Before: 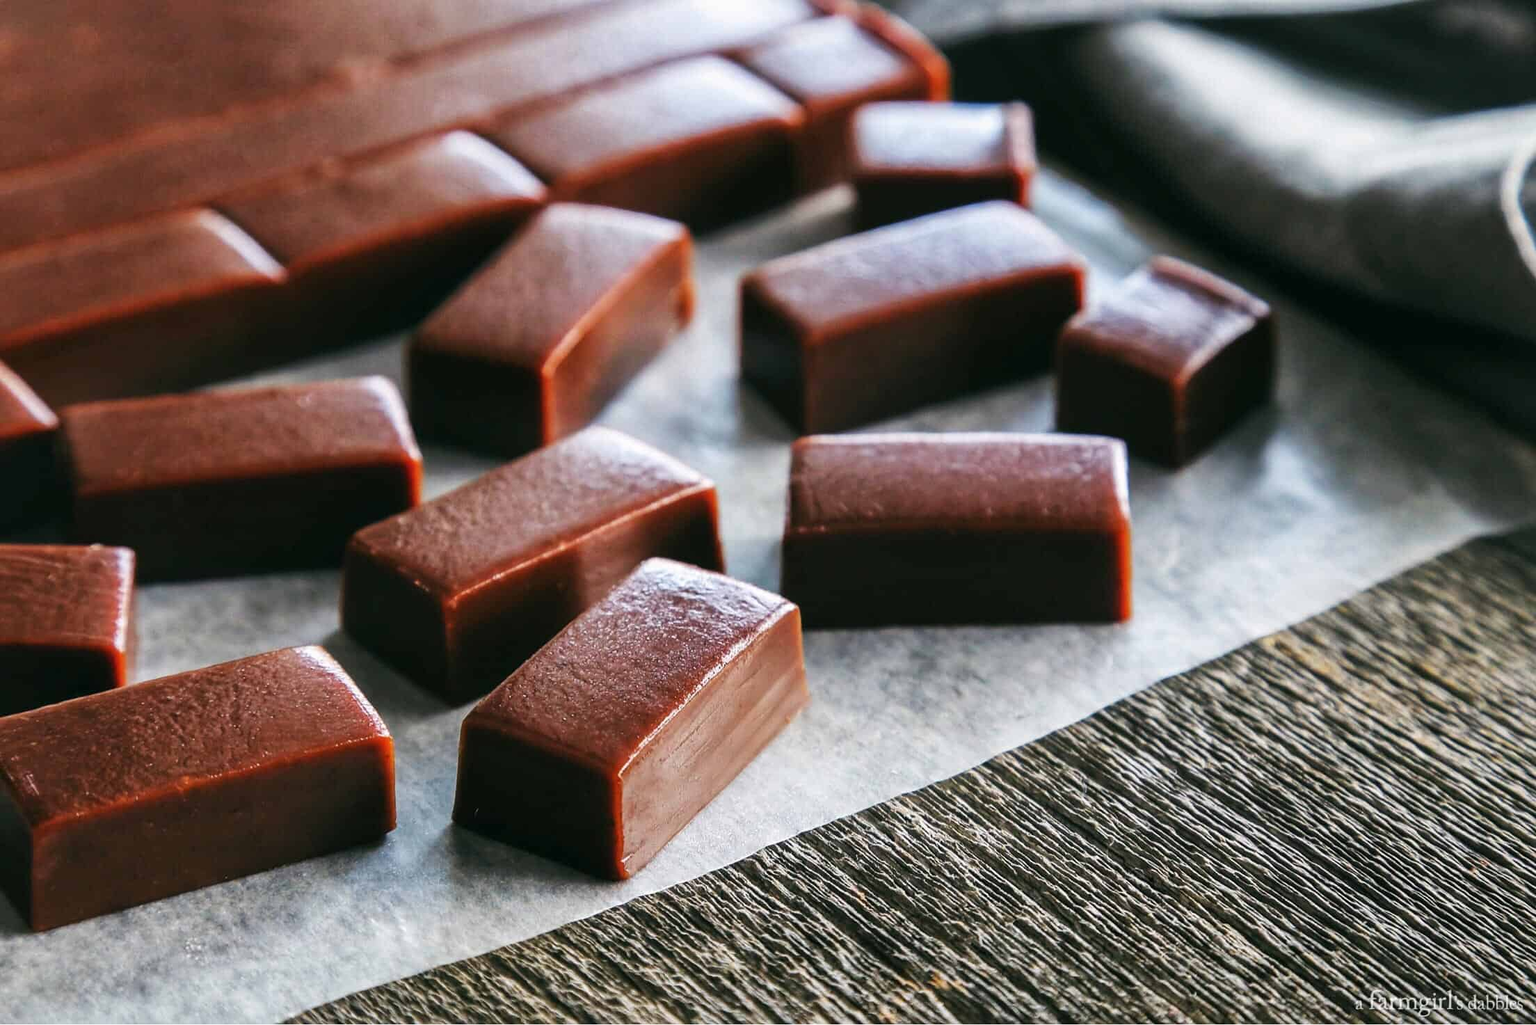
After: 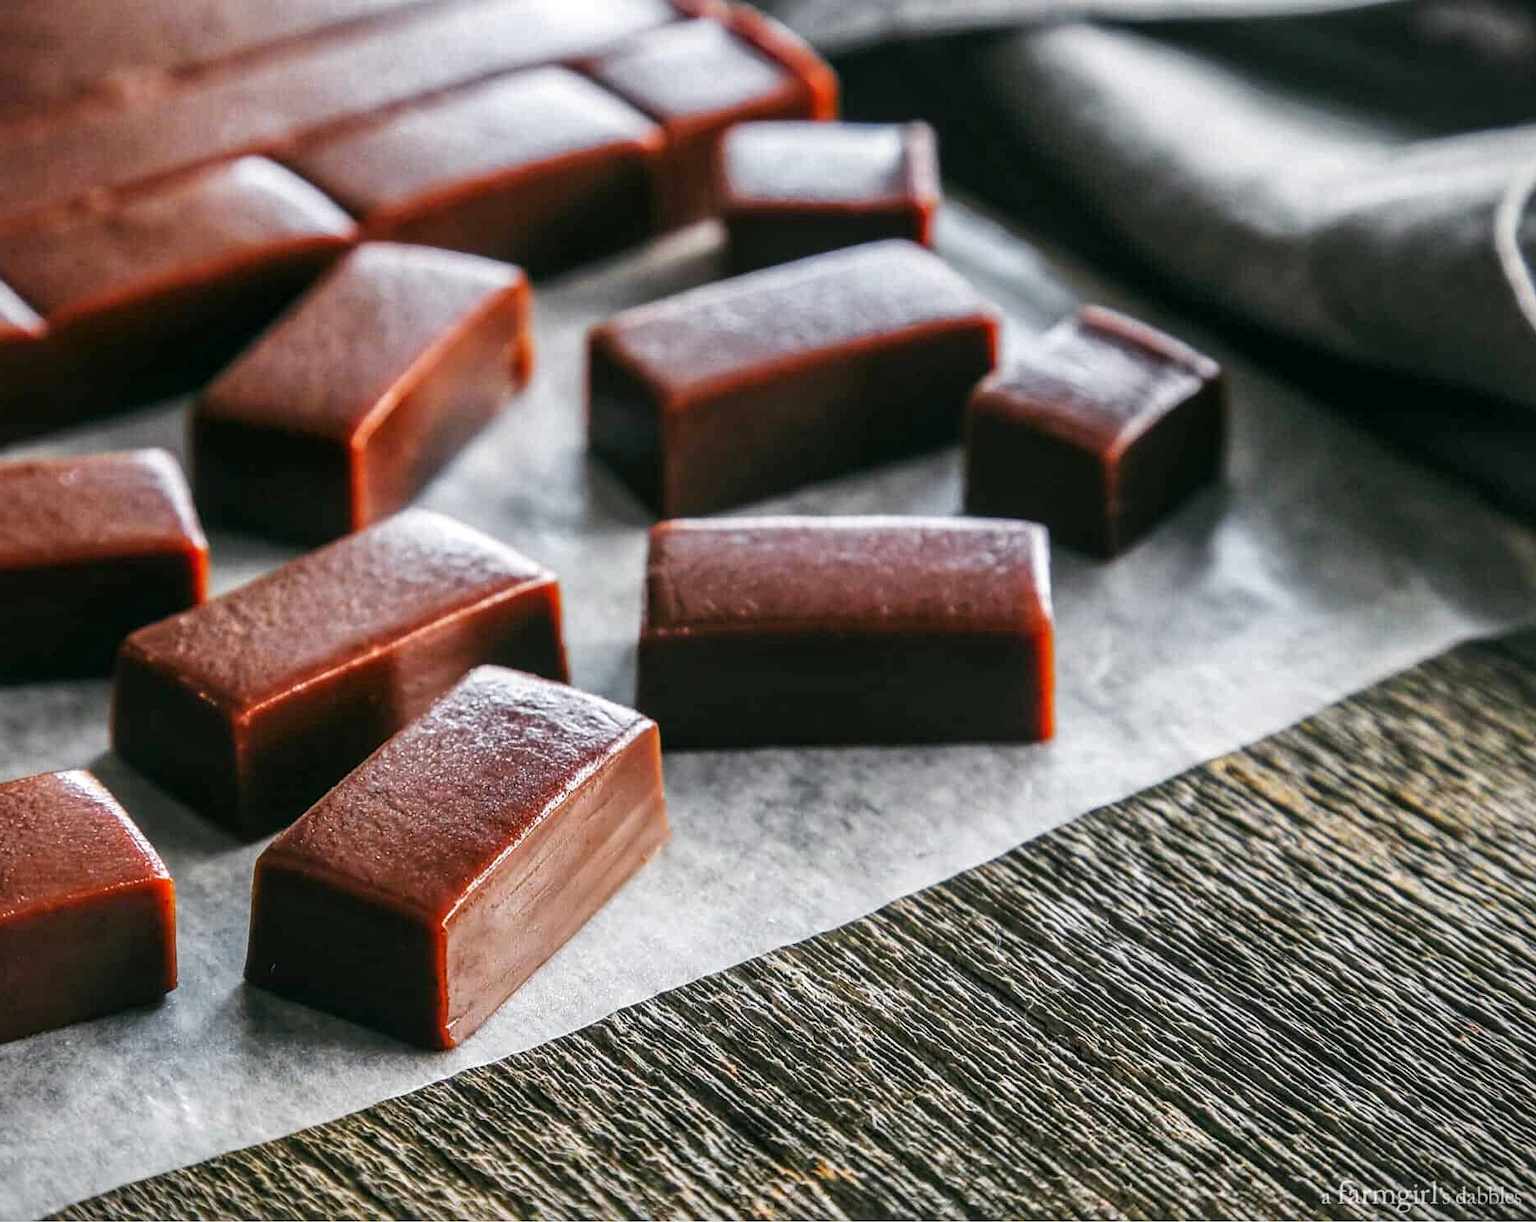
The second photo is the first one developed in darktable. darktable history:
crop: left 16.162%
vignetting: fall-off start 100.02%, brightness -0.433, saturation -0.205
local contrast: on, module defaults
color zones: curves: ch1 [(0.25, 0.61) (0.75, 0.248)]
